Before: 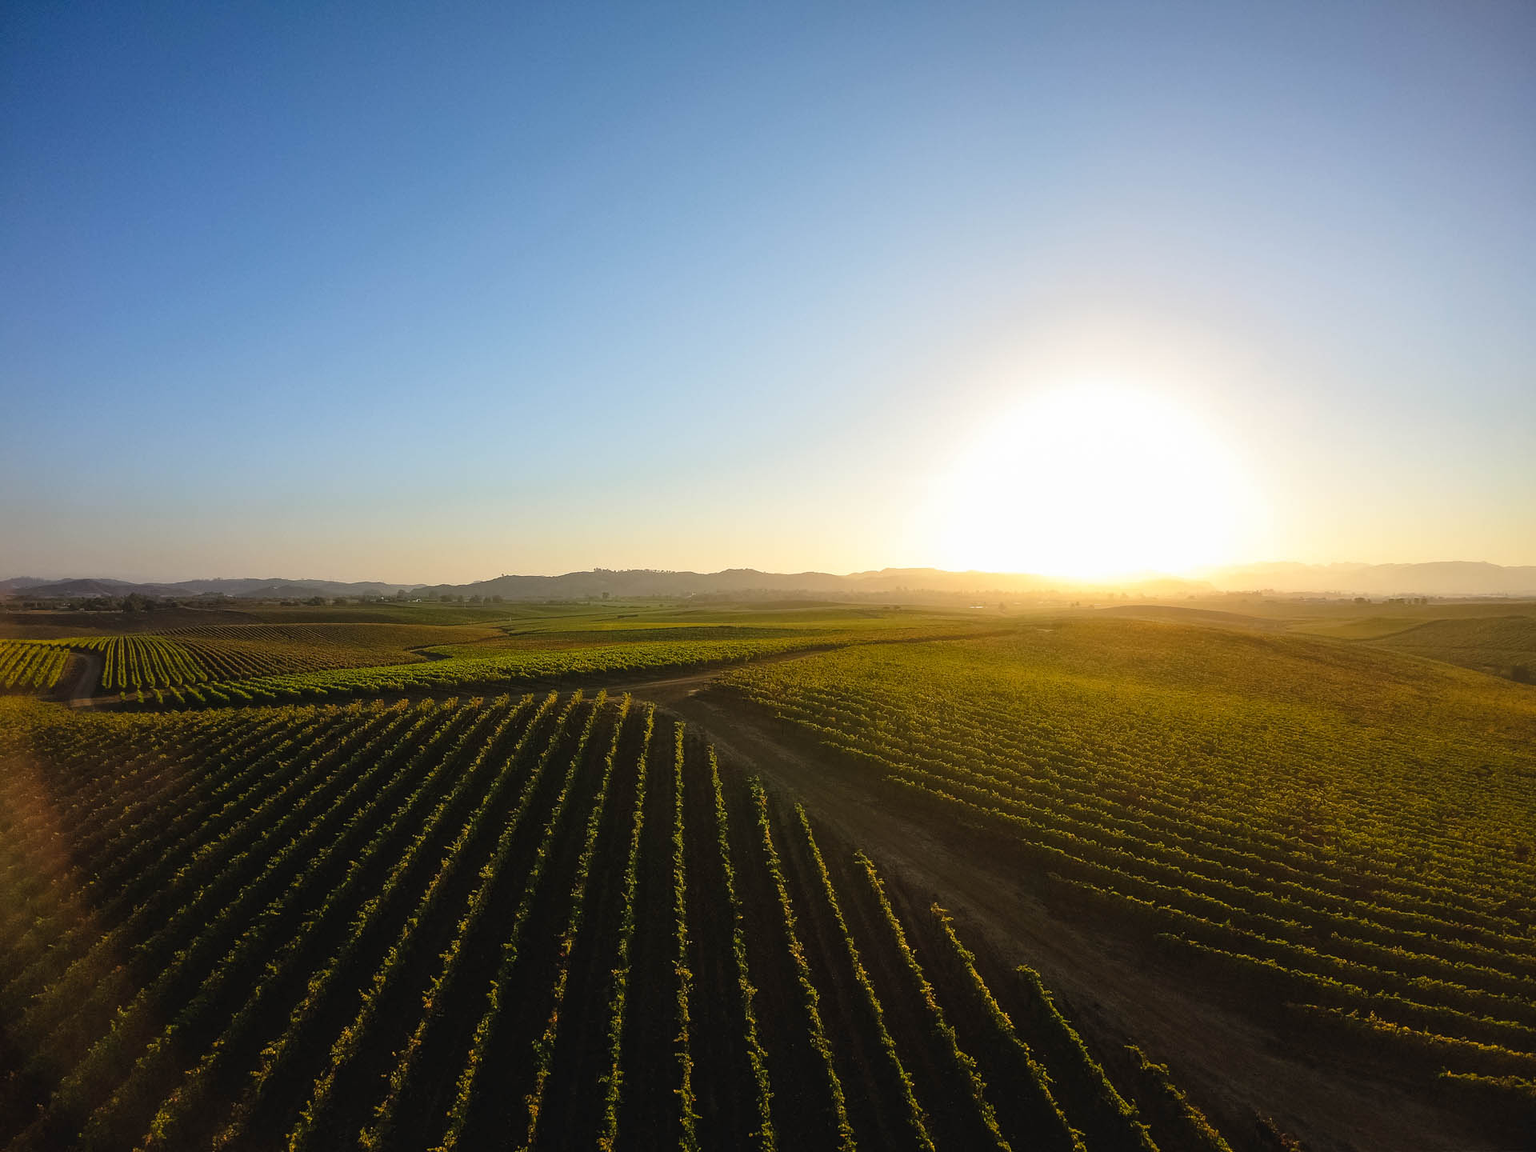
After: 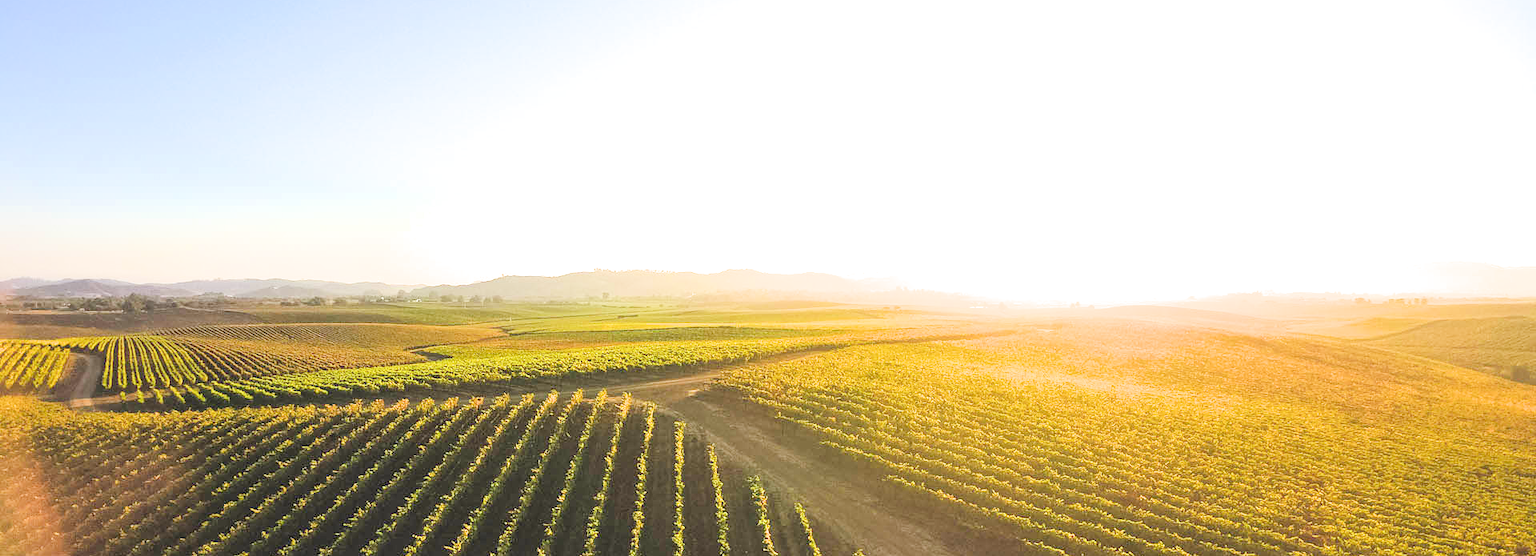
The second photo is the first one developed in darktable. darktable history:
exposure: exposure 3 EV, compensate highlight preservation false
crop and rotate: top 26.056%, bottom 25.543%
filmic rgb: black relative exposure -7.65 EV, white relative exposure 4.56 EV, hardness 3.61
